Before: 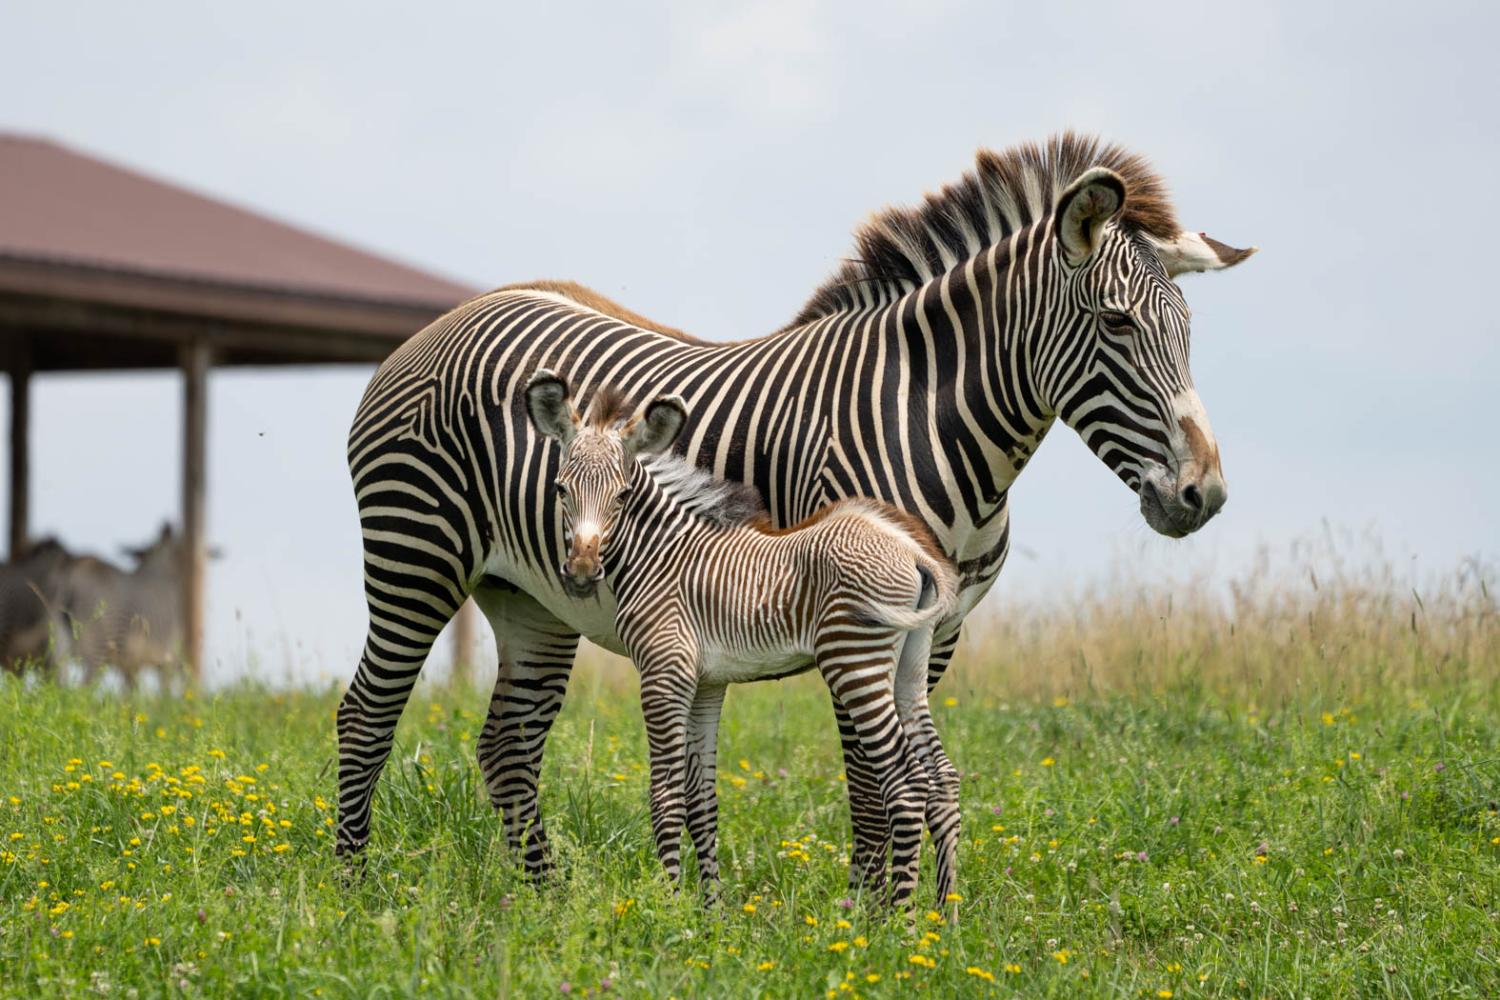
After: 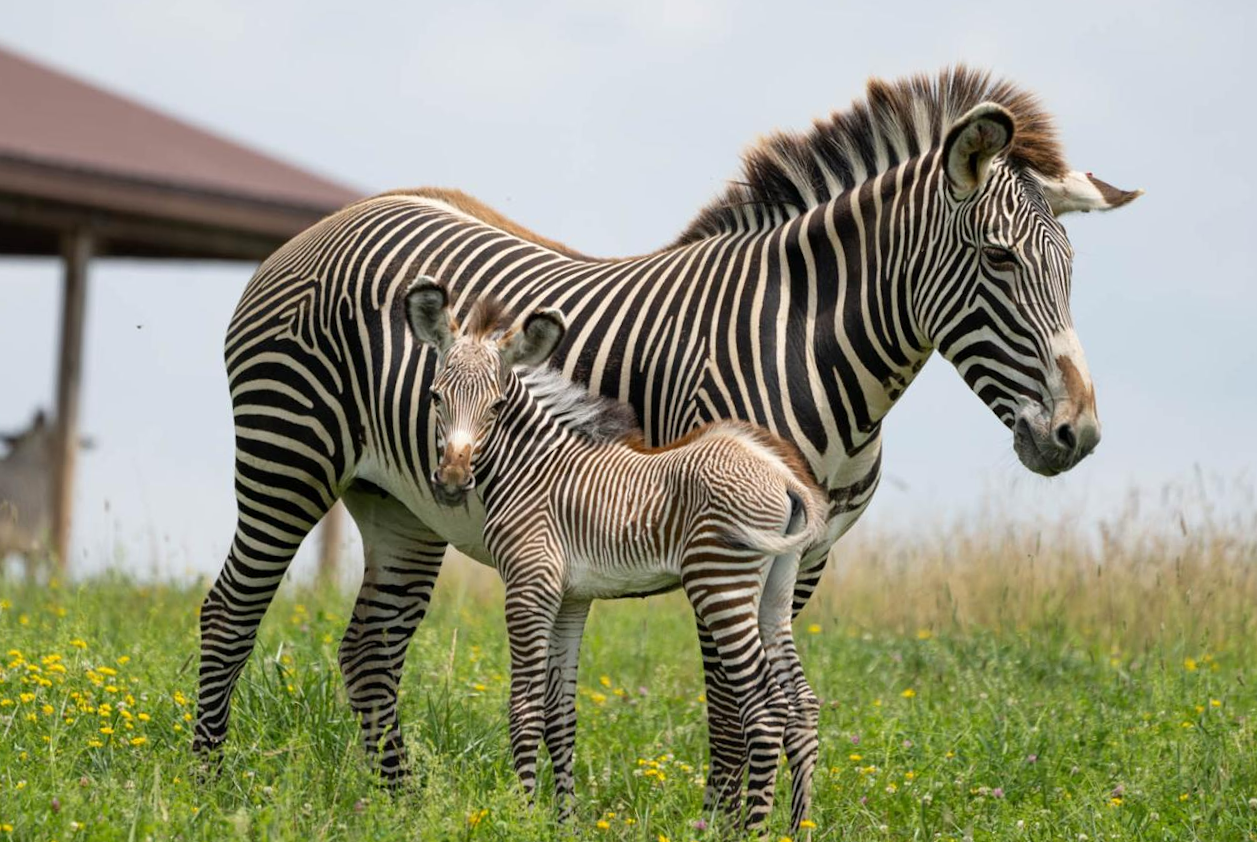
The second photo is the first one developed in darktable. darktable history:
crop and rotate: angle -2.88°, left 5.324%, top 5.223%, right 4.648%, bottom 4.295%
